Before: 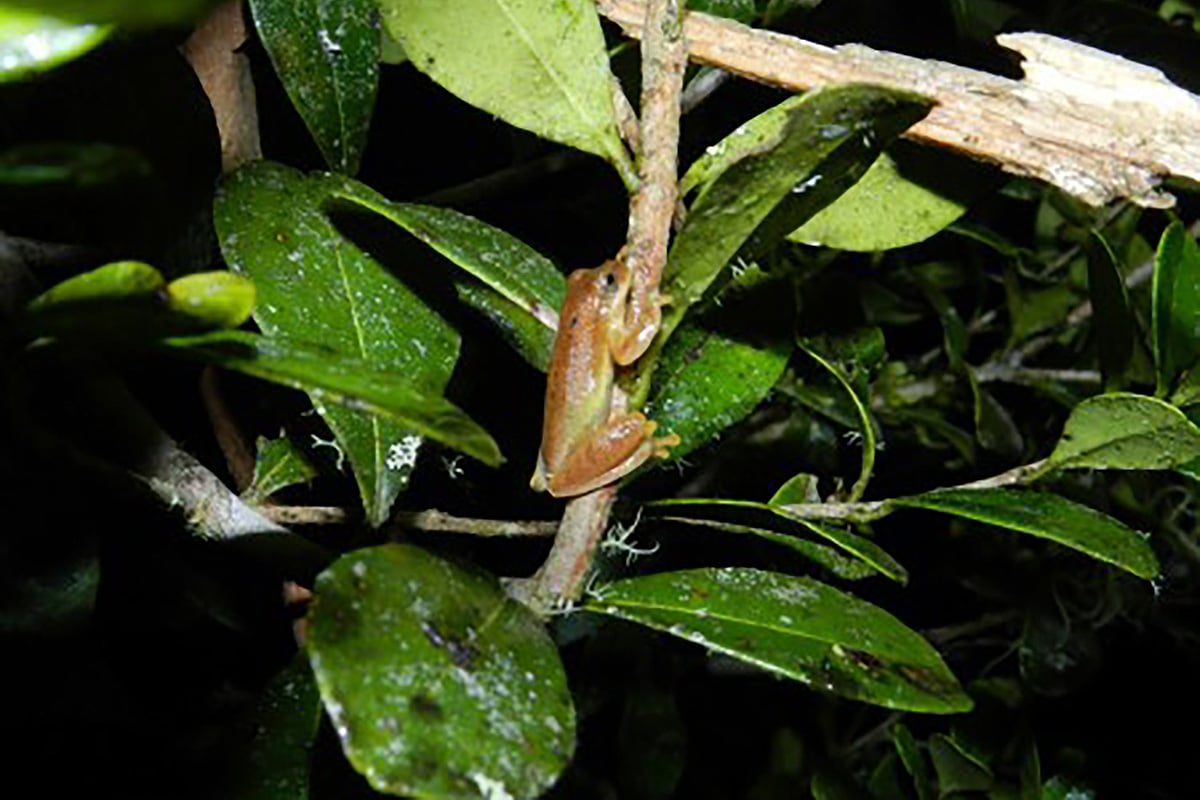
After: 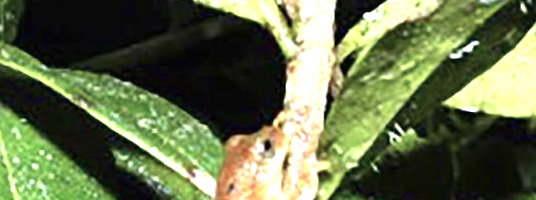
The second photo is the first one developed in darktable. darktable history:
shadows and highlights: soften with gaussian
crop: left 28.64%, top 16.832%, right 26.637%, bottom 58.055%
color balance: input saturation 80.07%
exposure: black level correction 0, exposure 1.5 EV, compensate highlight preservation false
